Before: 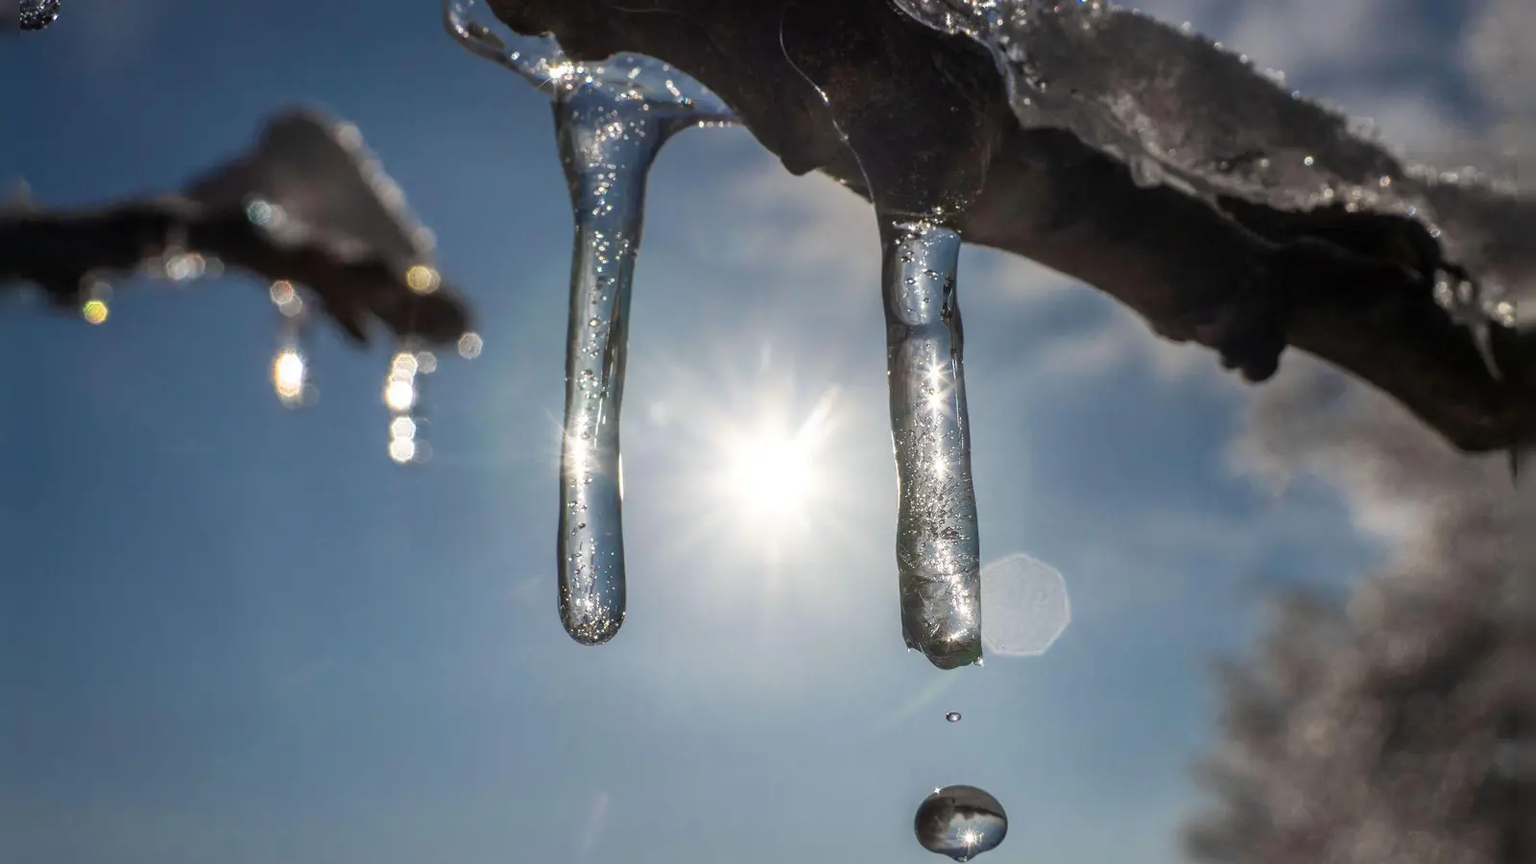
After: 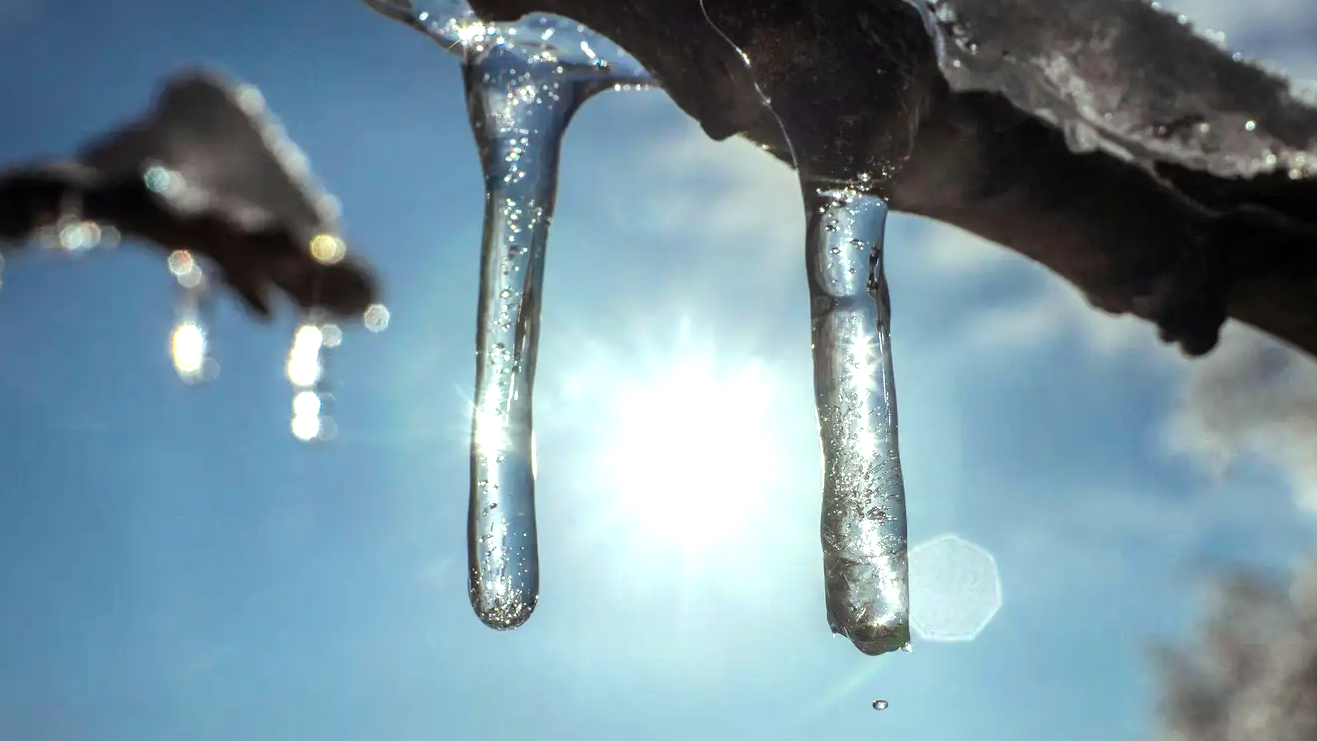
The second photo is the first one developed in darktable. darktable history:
local contrast: mode bilateral grid, contrast 21, coarseness 49, detail 119%, midtone range 0.2
crop and rotate: left 7.121%, top 4.697%, right 10.519%, bottom 12.934%
tone equalizer: -8 EV -0.435 EV, -7 EV -0.372 EV, -6 EV -0.335 EV, -5 EV -0.247 EV, -3 EV 0.191 EV, -2 EV 0.36 EV, -1 EV 0.411 EV, +0 EV 0.413 EV
color balance rgb: power › hue 329.74°, highlights gain › luminance 20.224%, highlights gain › chroma 2.778%, highlights gain › hue 175.19°, perceptual saturation grading › global saturation -1.269%, perceptual brilliance grading › mid-tones 9.937%, perceptual brilliance grading › shadows 15.46%
